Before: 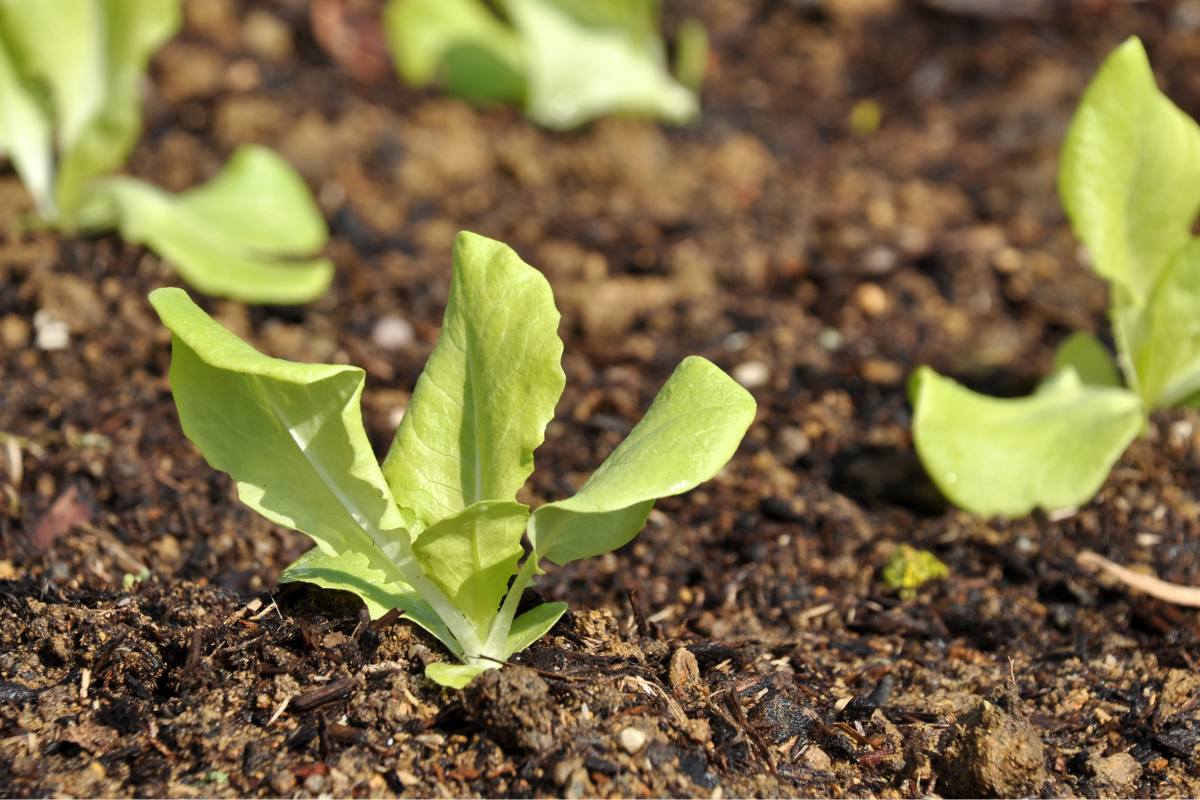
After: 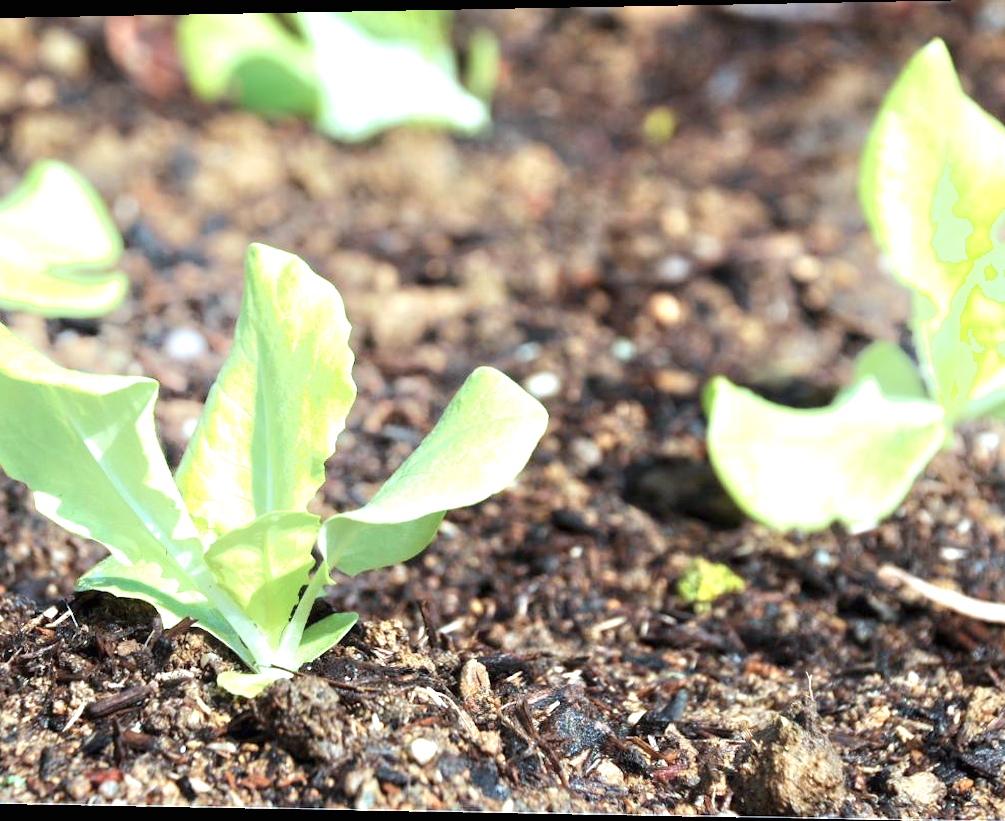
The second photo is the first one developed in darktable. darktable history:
color correction: highlights a* -9.73, highlights b* -21.22
crop: left 16.145%
shadows and highlights: highlights 70.7, soften with gaussian
rotate and perspective: lens shift (horizontal) -0.055, automatic cropping off
exposure: black level correction 0, exposure 1.1 EV, compensate exposure bias true, compensate highlight preservation false
